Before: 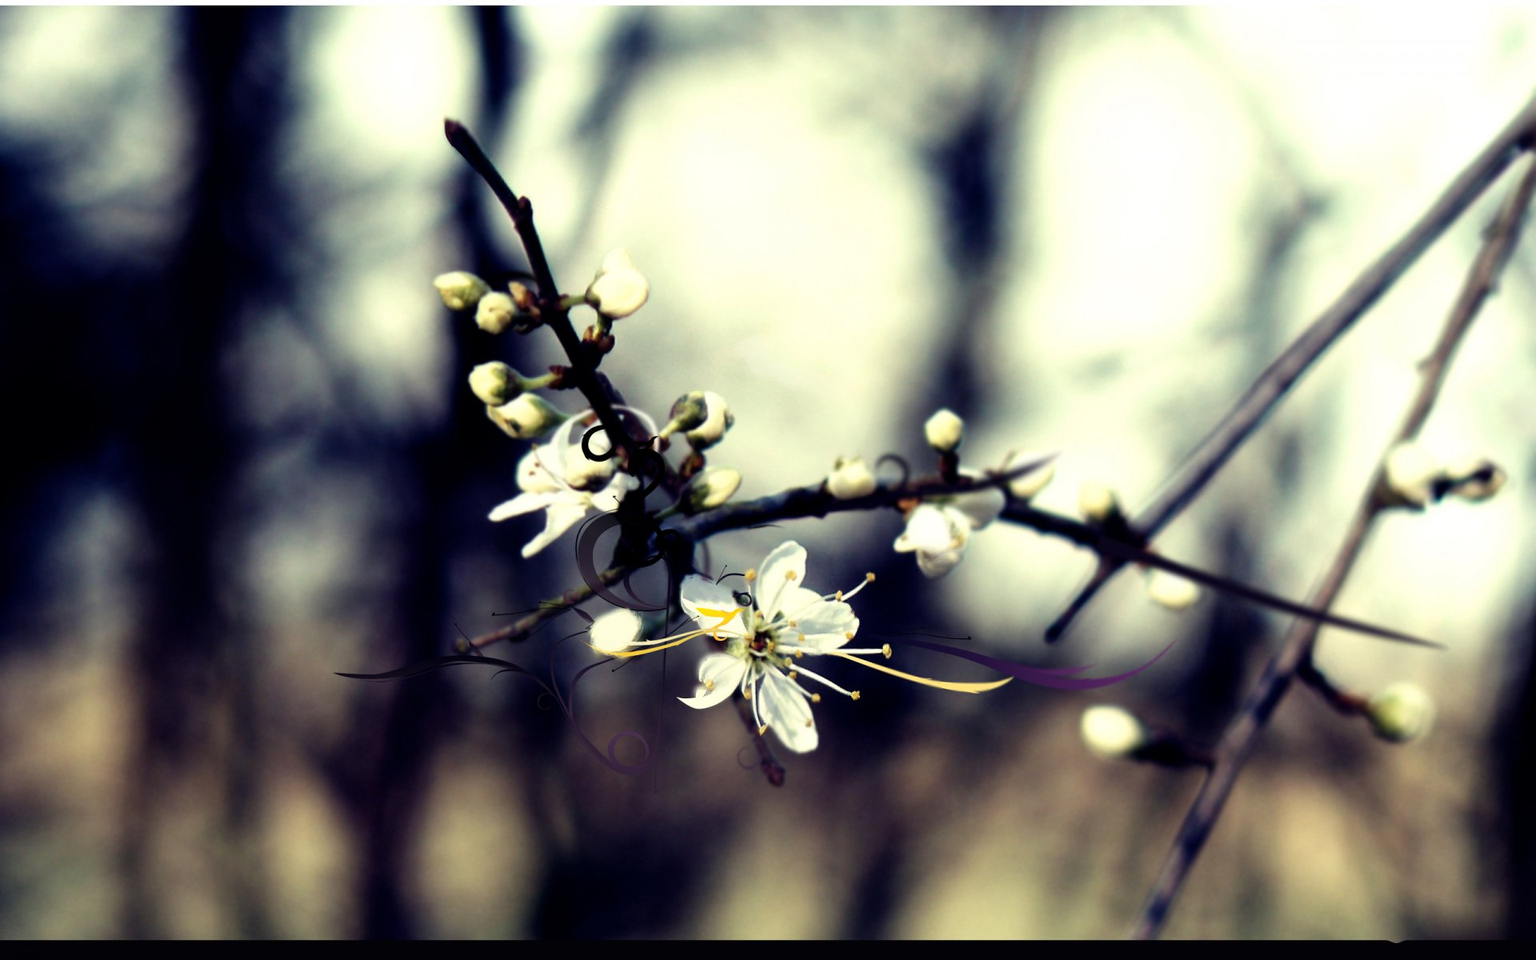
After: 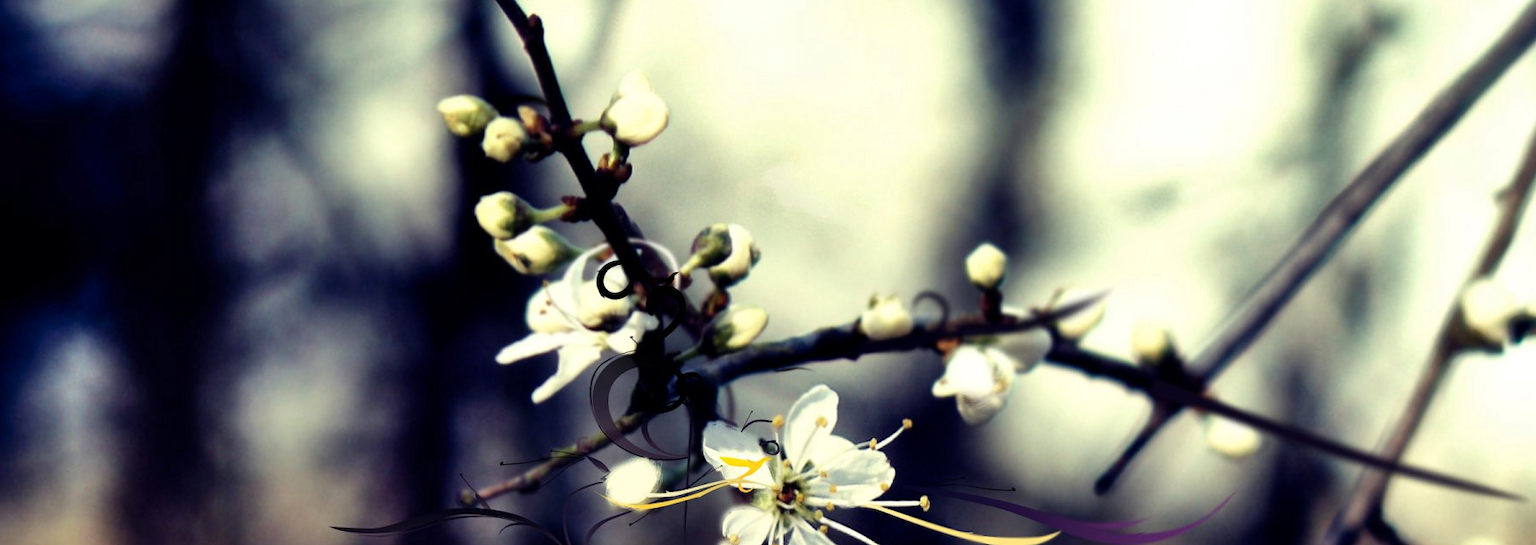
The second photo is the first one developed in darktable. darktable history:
crop: left 1.79%, top 19.158%, right 5.209%, bottom 27.977%
shadows and highlights: shadows 47.28, highlights -41.75, soften with gaussian
